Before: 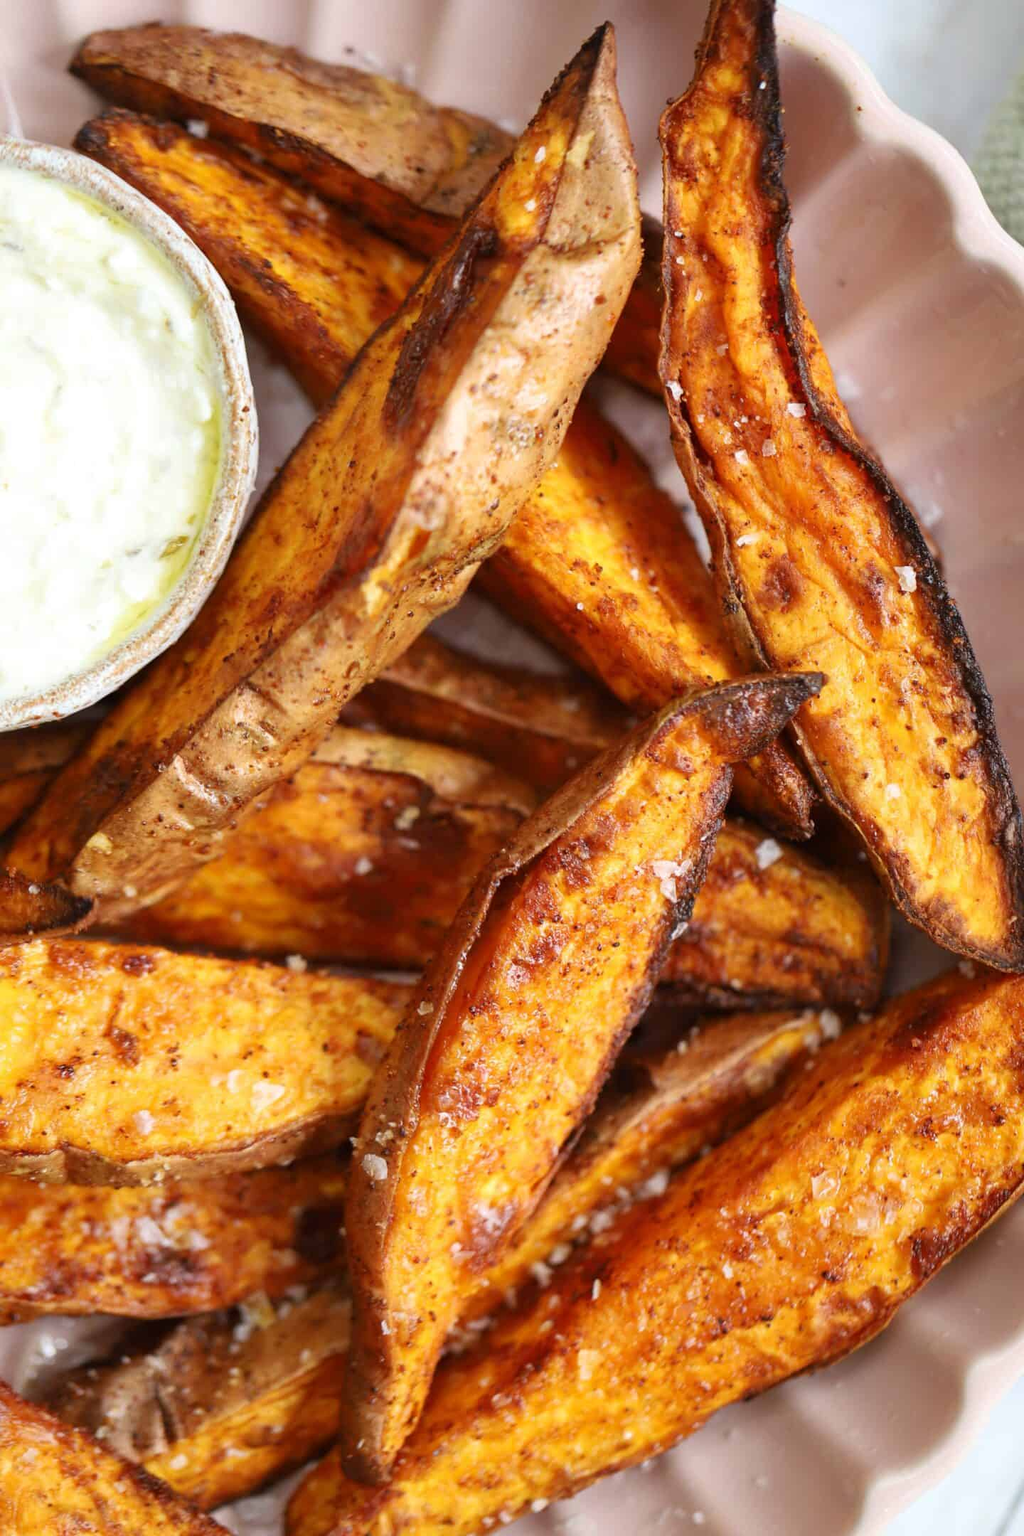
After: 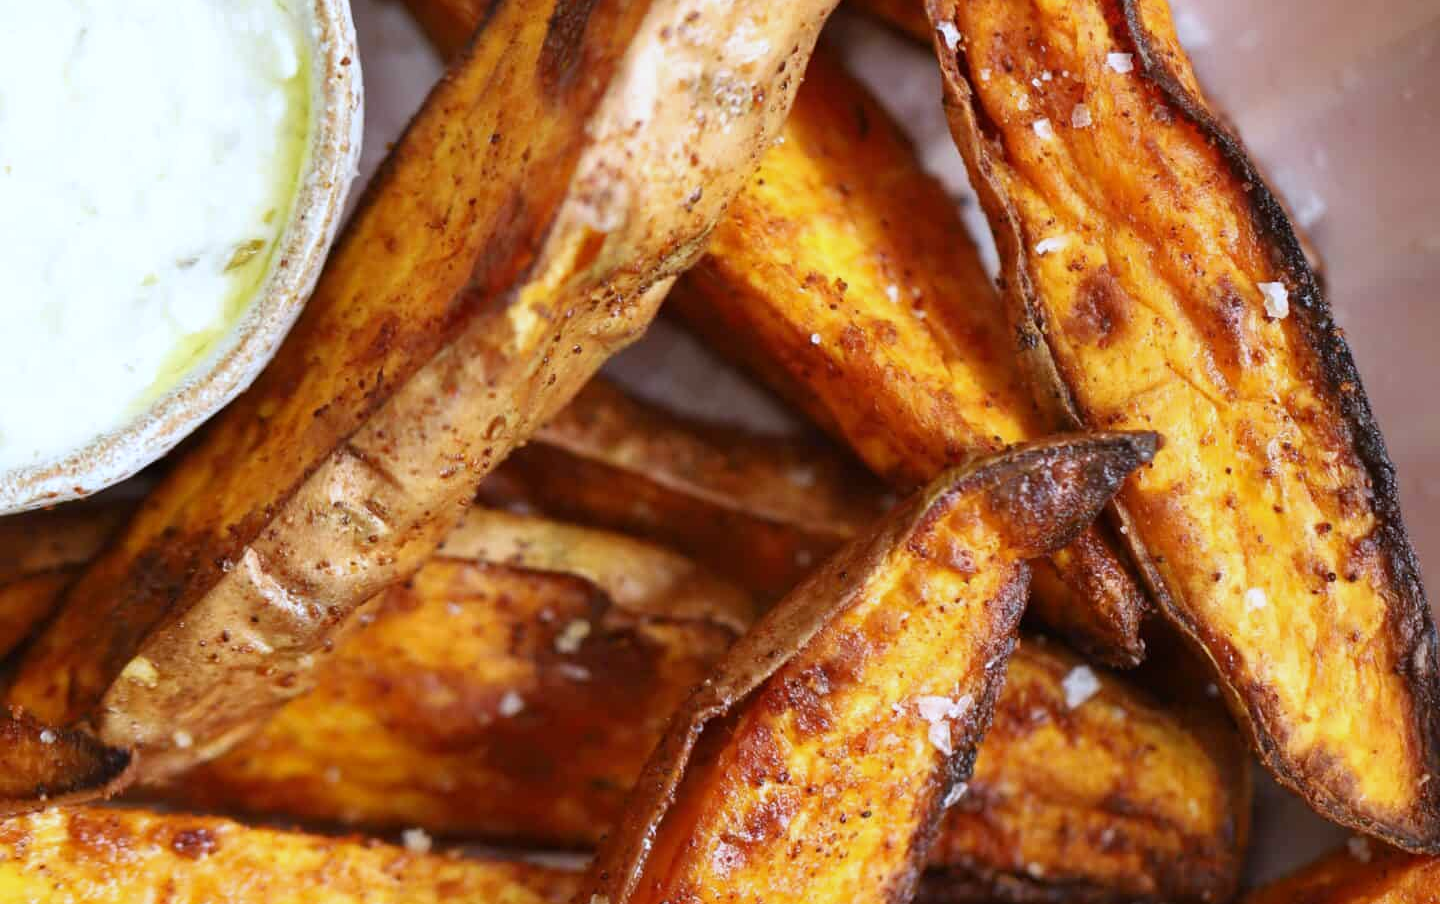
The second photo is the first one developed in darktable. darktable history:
white balance: red 0.954, blue 1.079
crop and rotate: top 23.84%, bottom 34.294%
